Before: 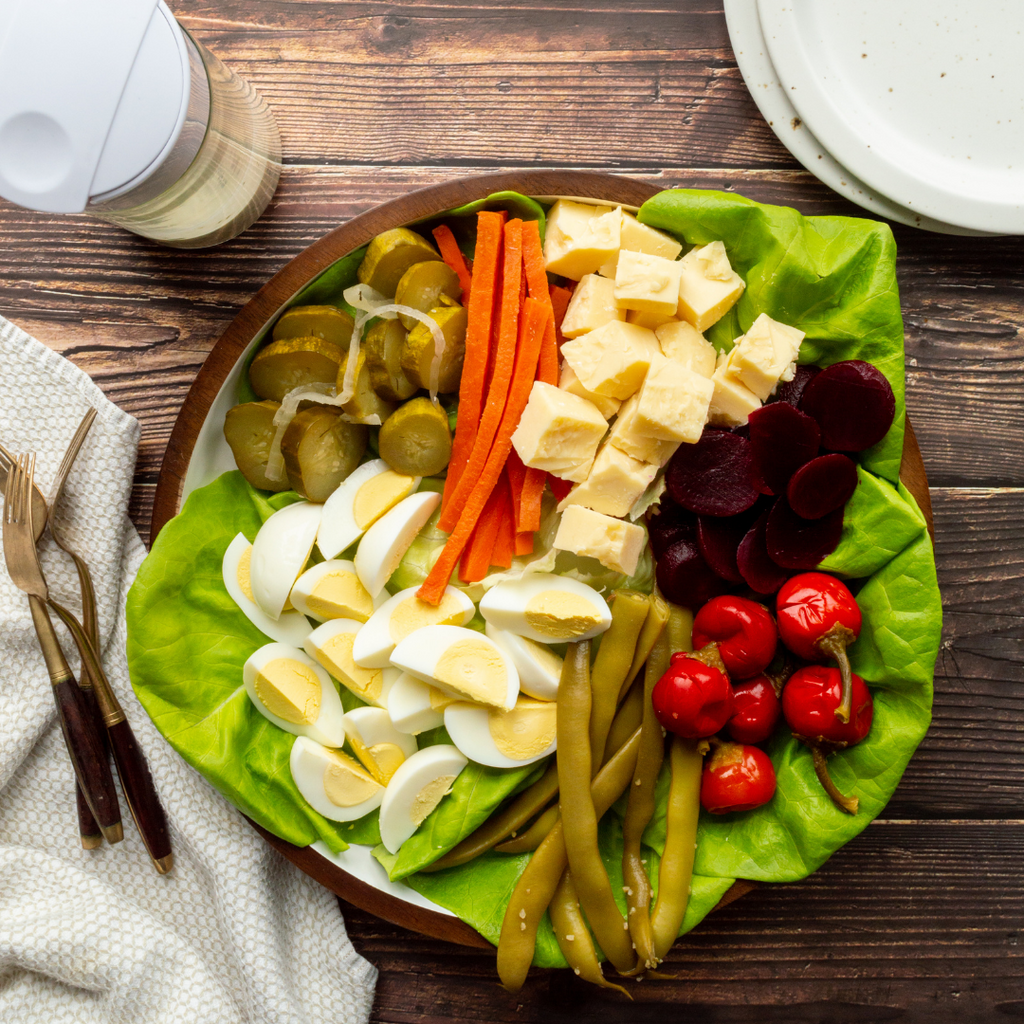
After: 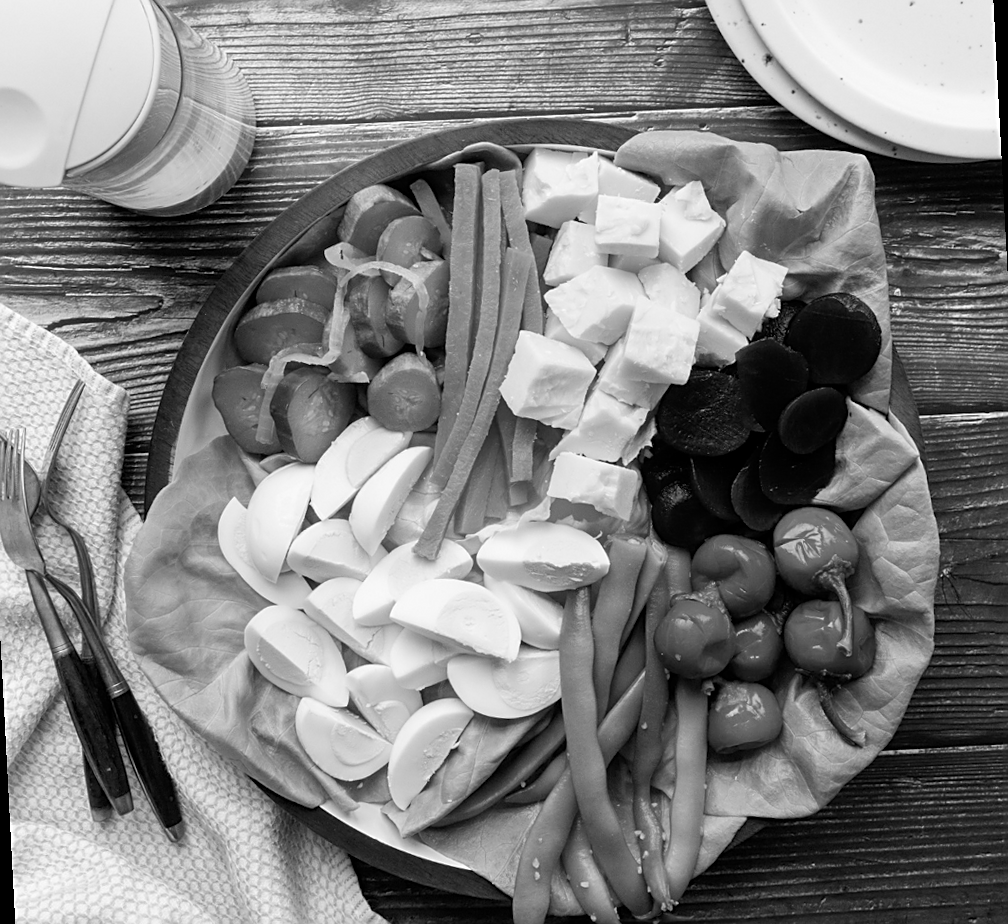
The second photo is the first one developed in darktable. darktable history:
monochrome: on, module defaults
sharpen: on, module defaults
rotate and perspective: rotation -3°, crop left 0.031, crop right 0.968, crop top 0.07, crop bottom 0.93
